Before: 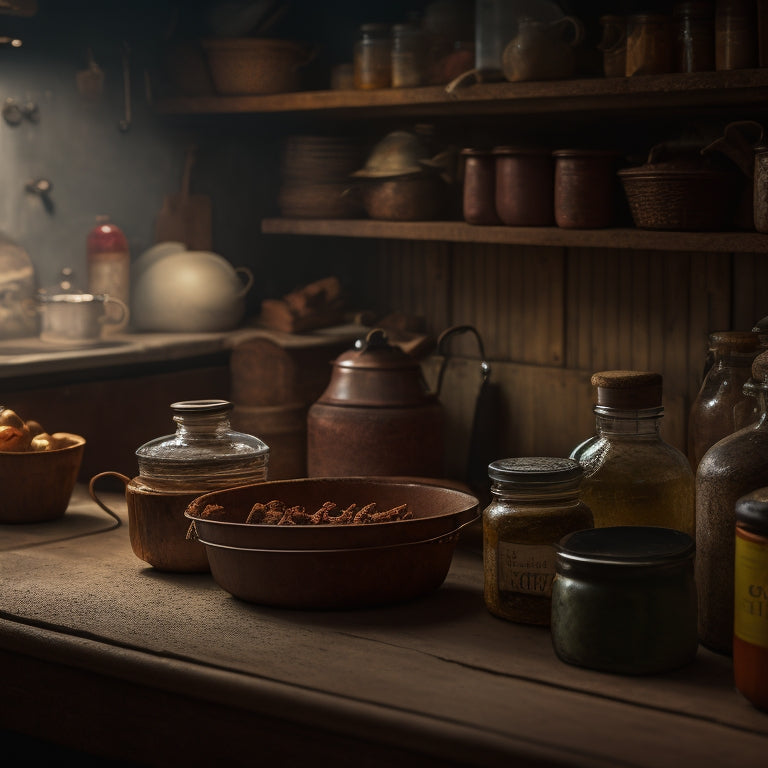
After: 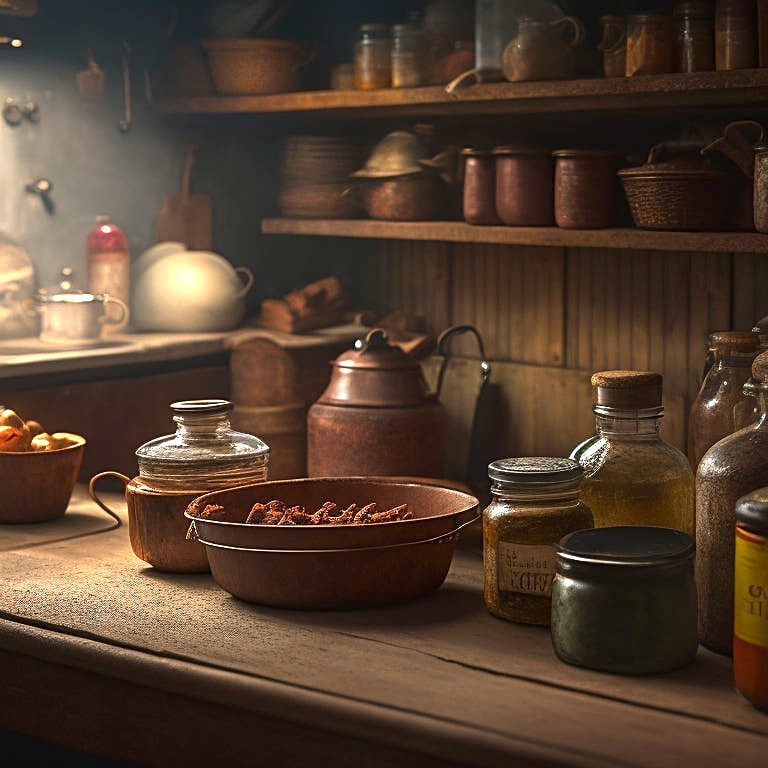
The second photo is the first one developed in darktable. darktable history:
contrast brightness saturation: contrast 0.04, saturation 0.16
sharpen: on, module defaults
exposure: black level correction 0, exposure 1.45 EV, compensate exposure bias true, compensate highlight preservation false
